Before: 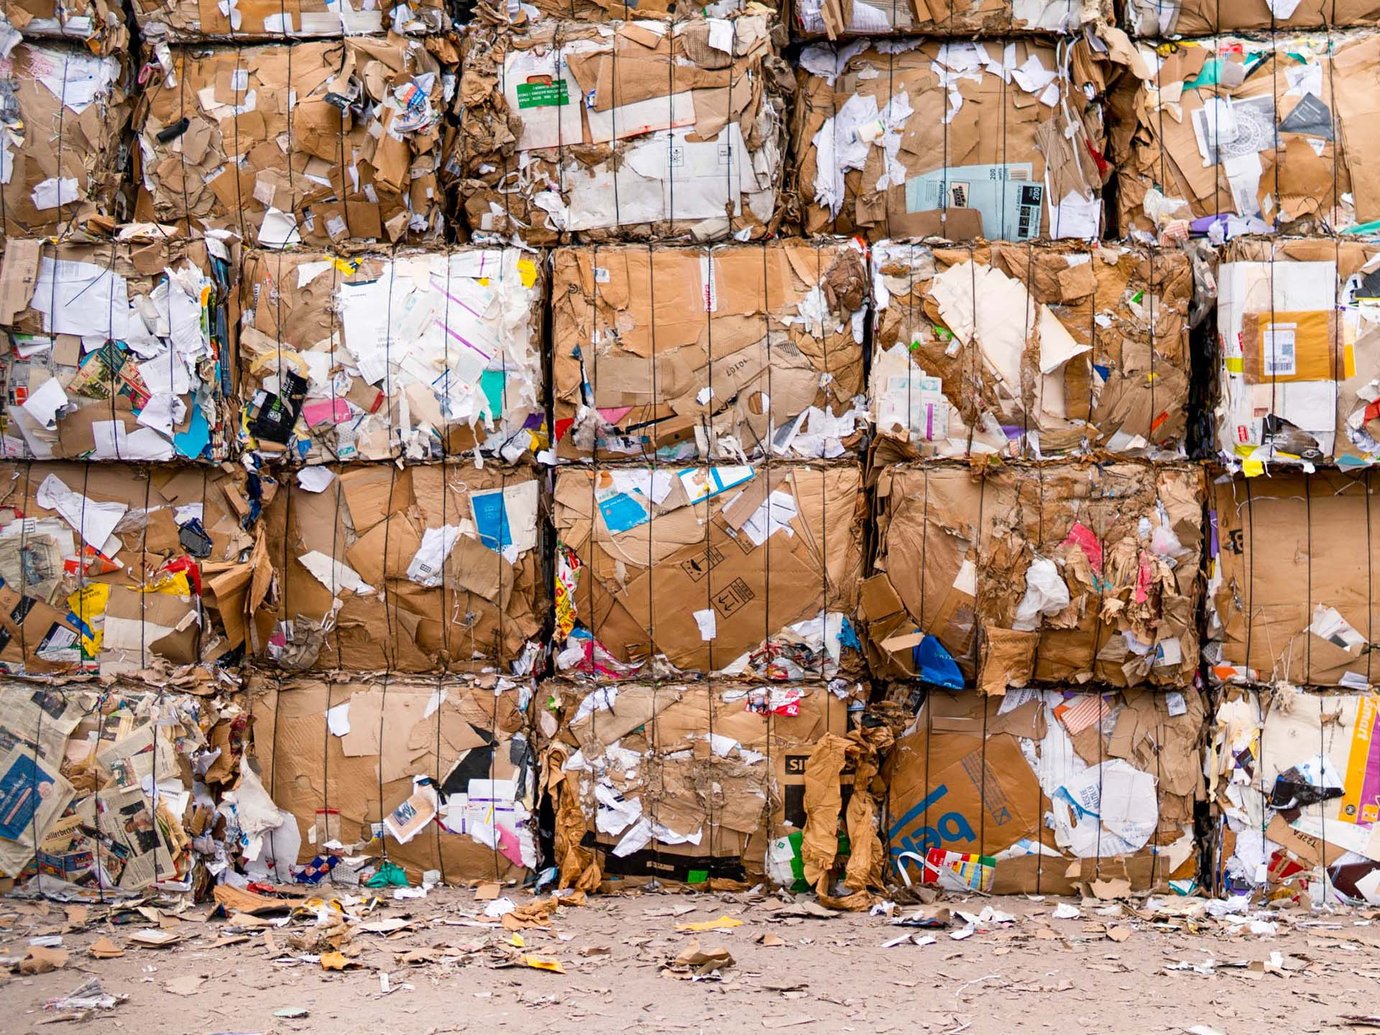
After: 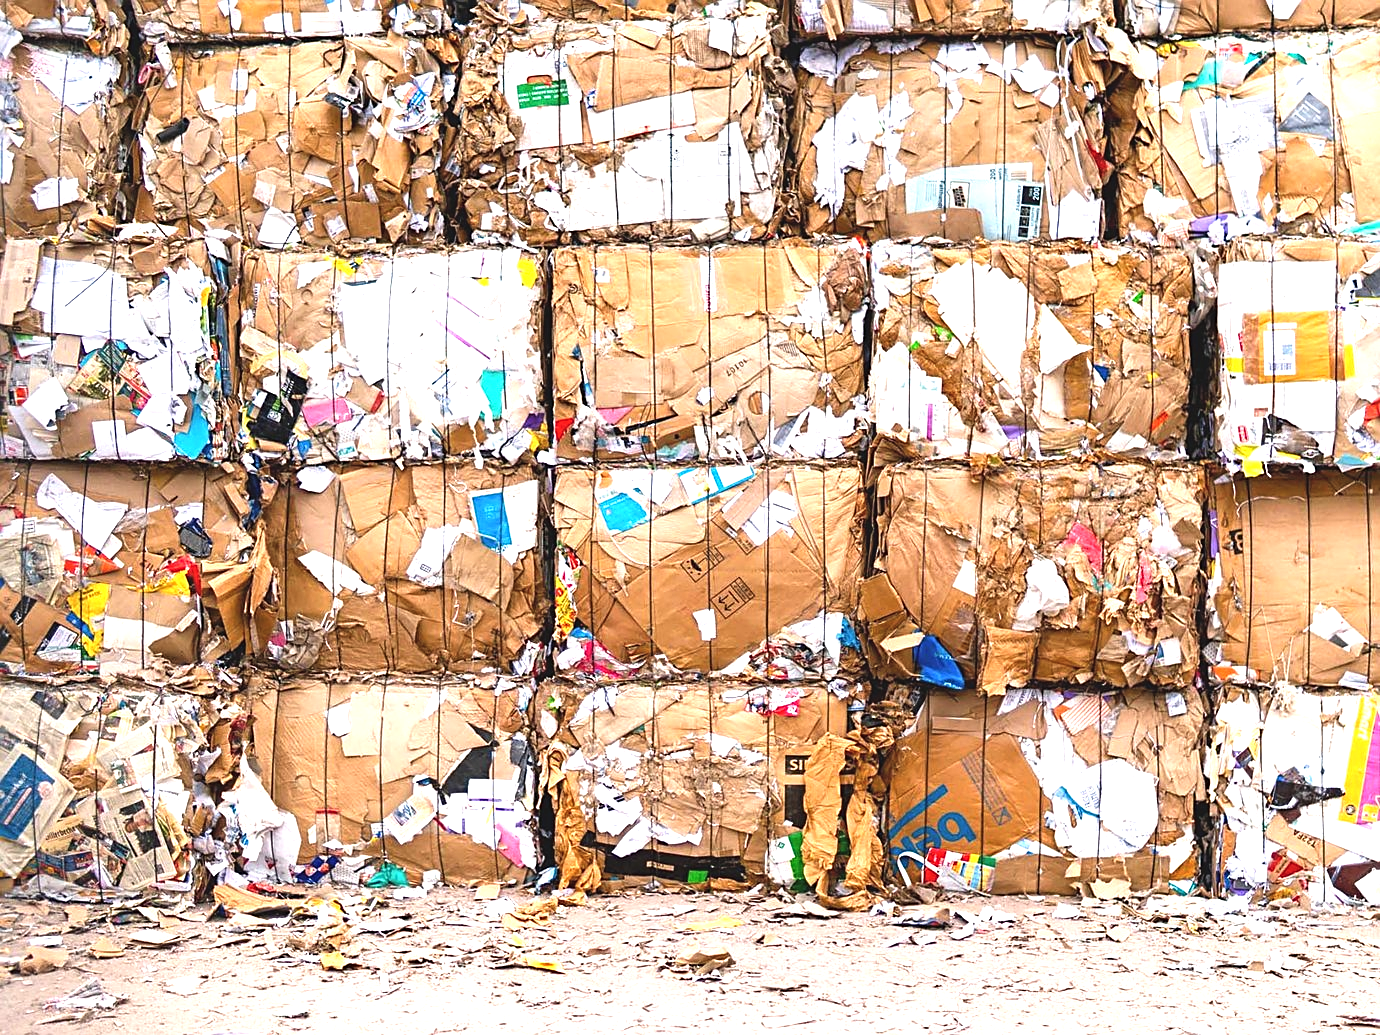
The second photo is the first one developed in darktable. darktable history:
exposure: black level correction -0.005, exposure 1 EV, compensate highlight preservation false
sharpen: on, module defaults
